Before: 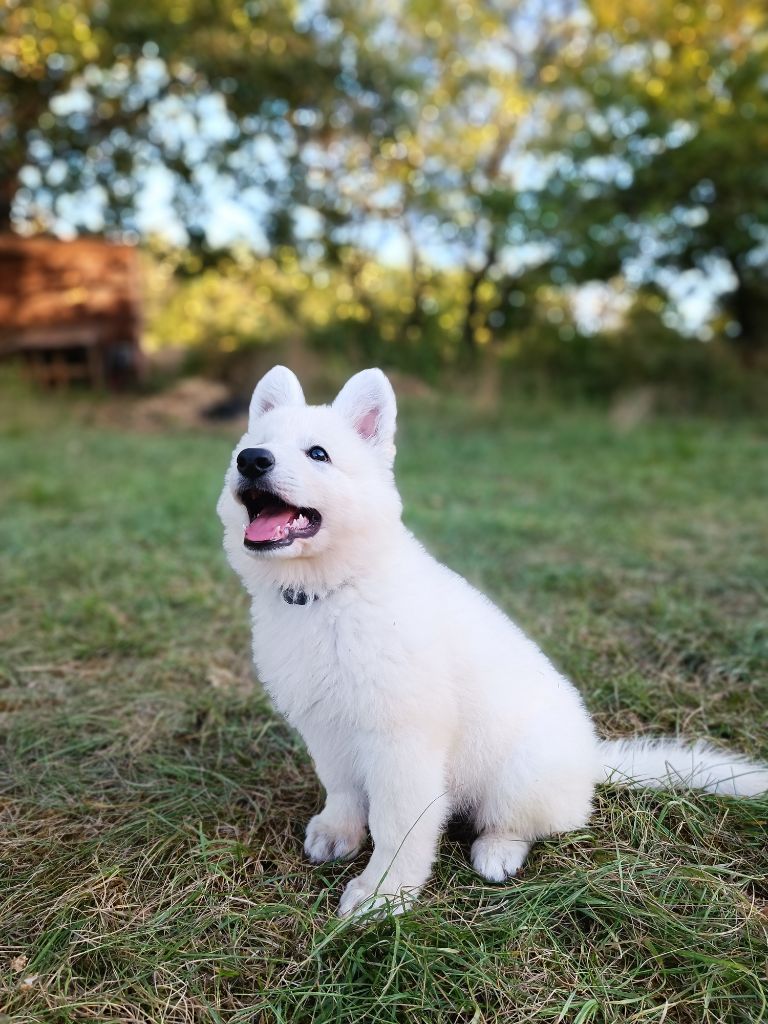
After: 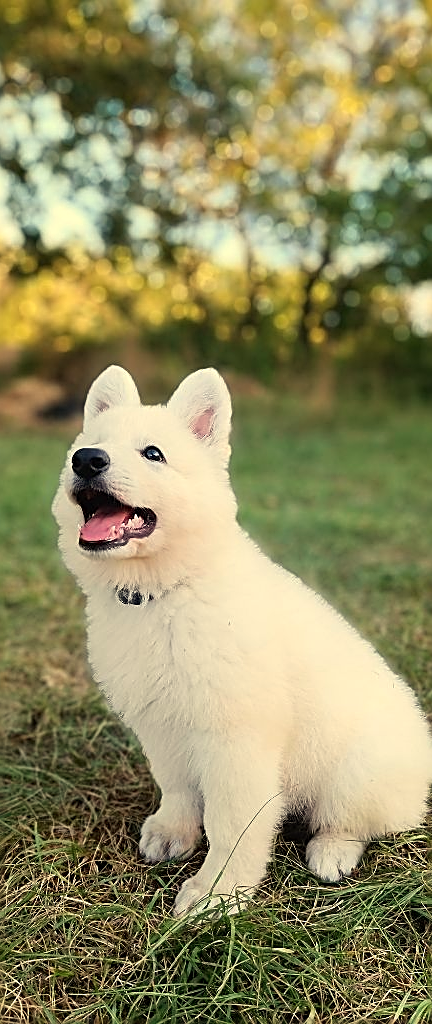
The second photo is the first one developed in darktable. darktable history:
crop: left 21.496%, right 22.254%
sharpen: amount 0.75
white balance: red 1.08, blue 0.791
